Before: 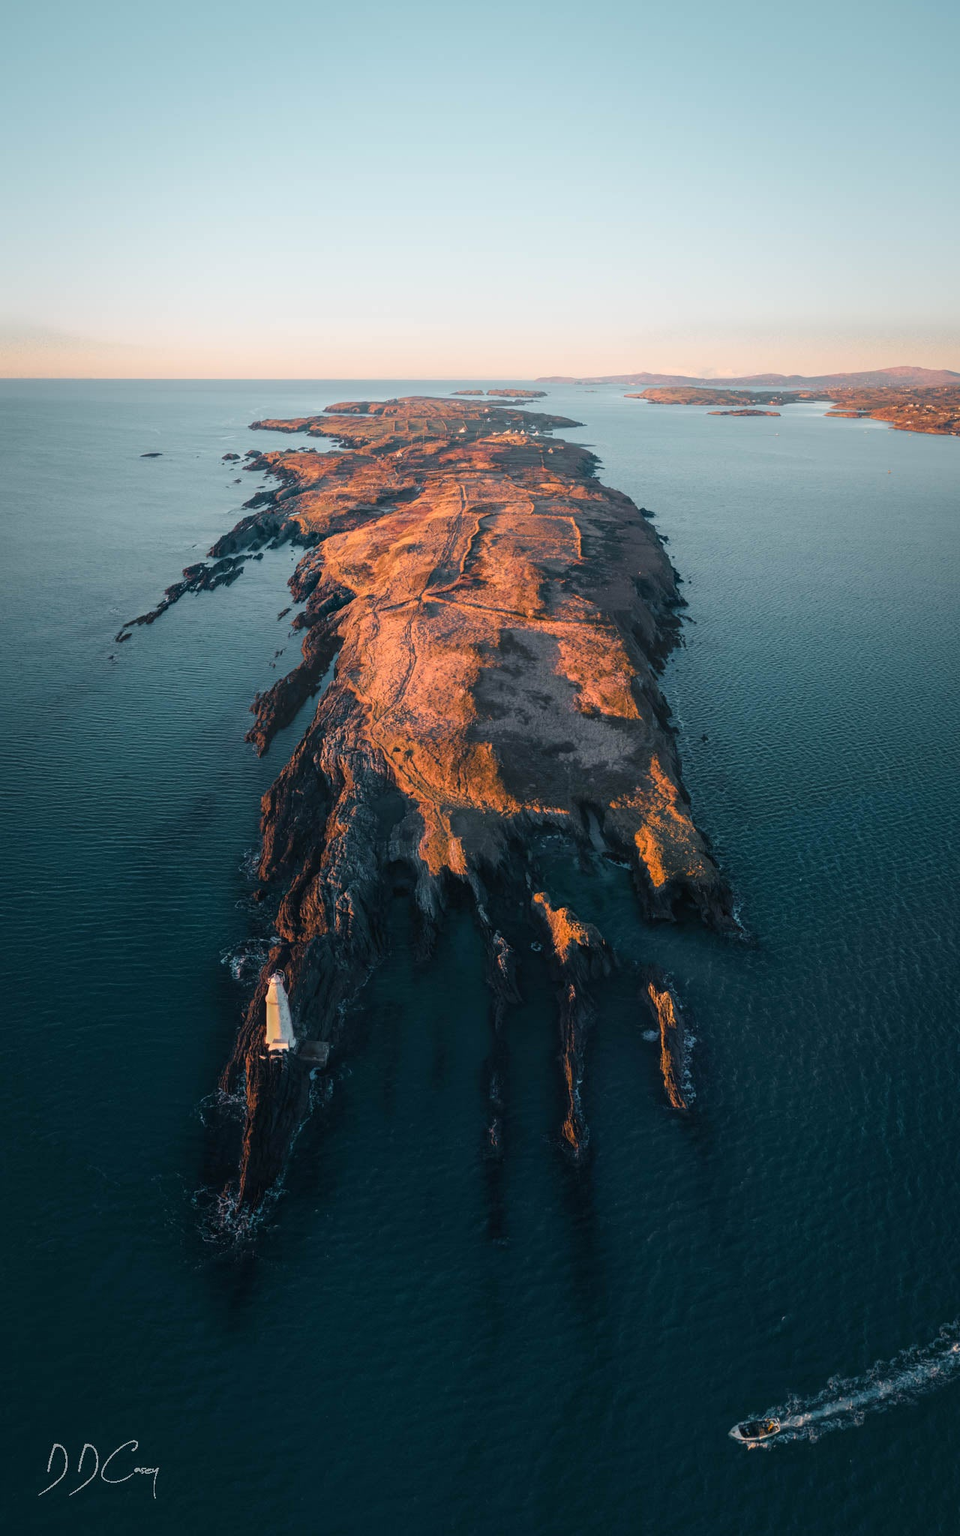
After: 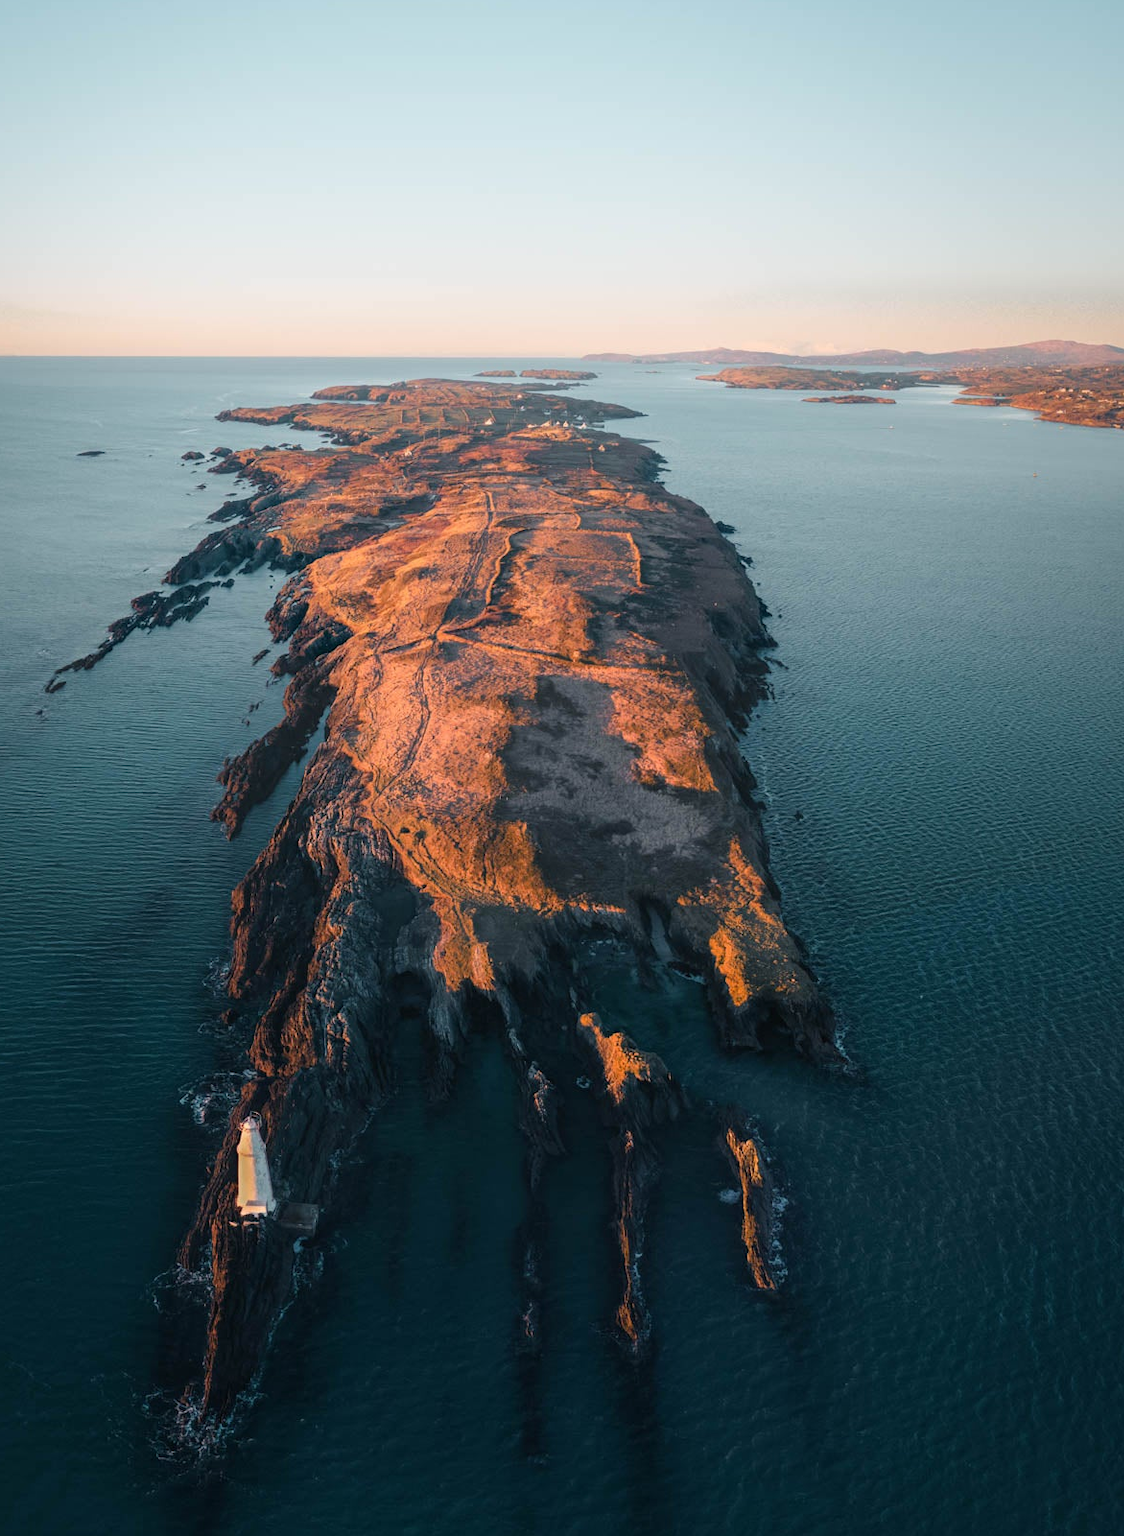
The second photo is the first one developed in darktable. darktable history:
crop: left 8.396%, top 6.567%, bottom 15.215%
